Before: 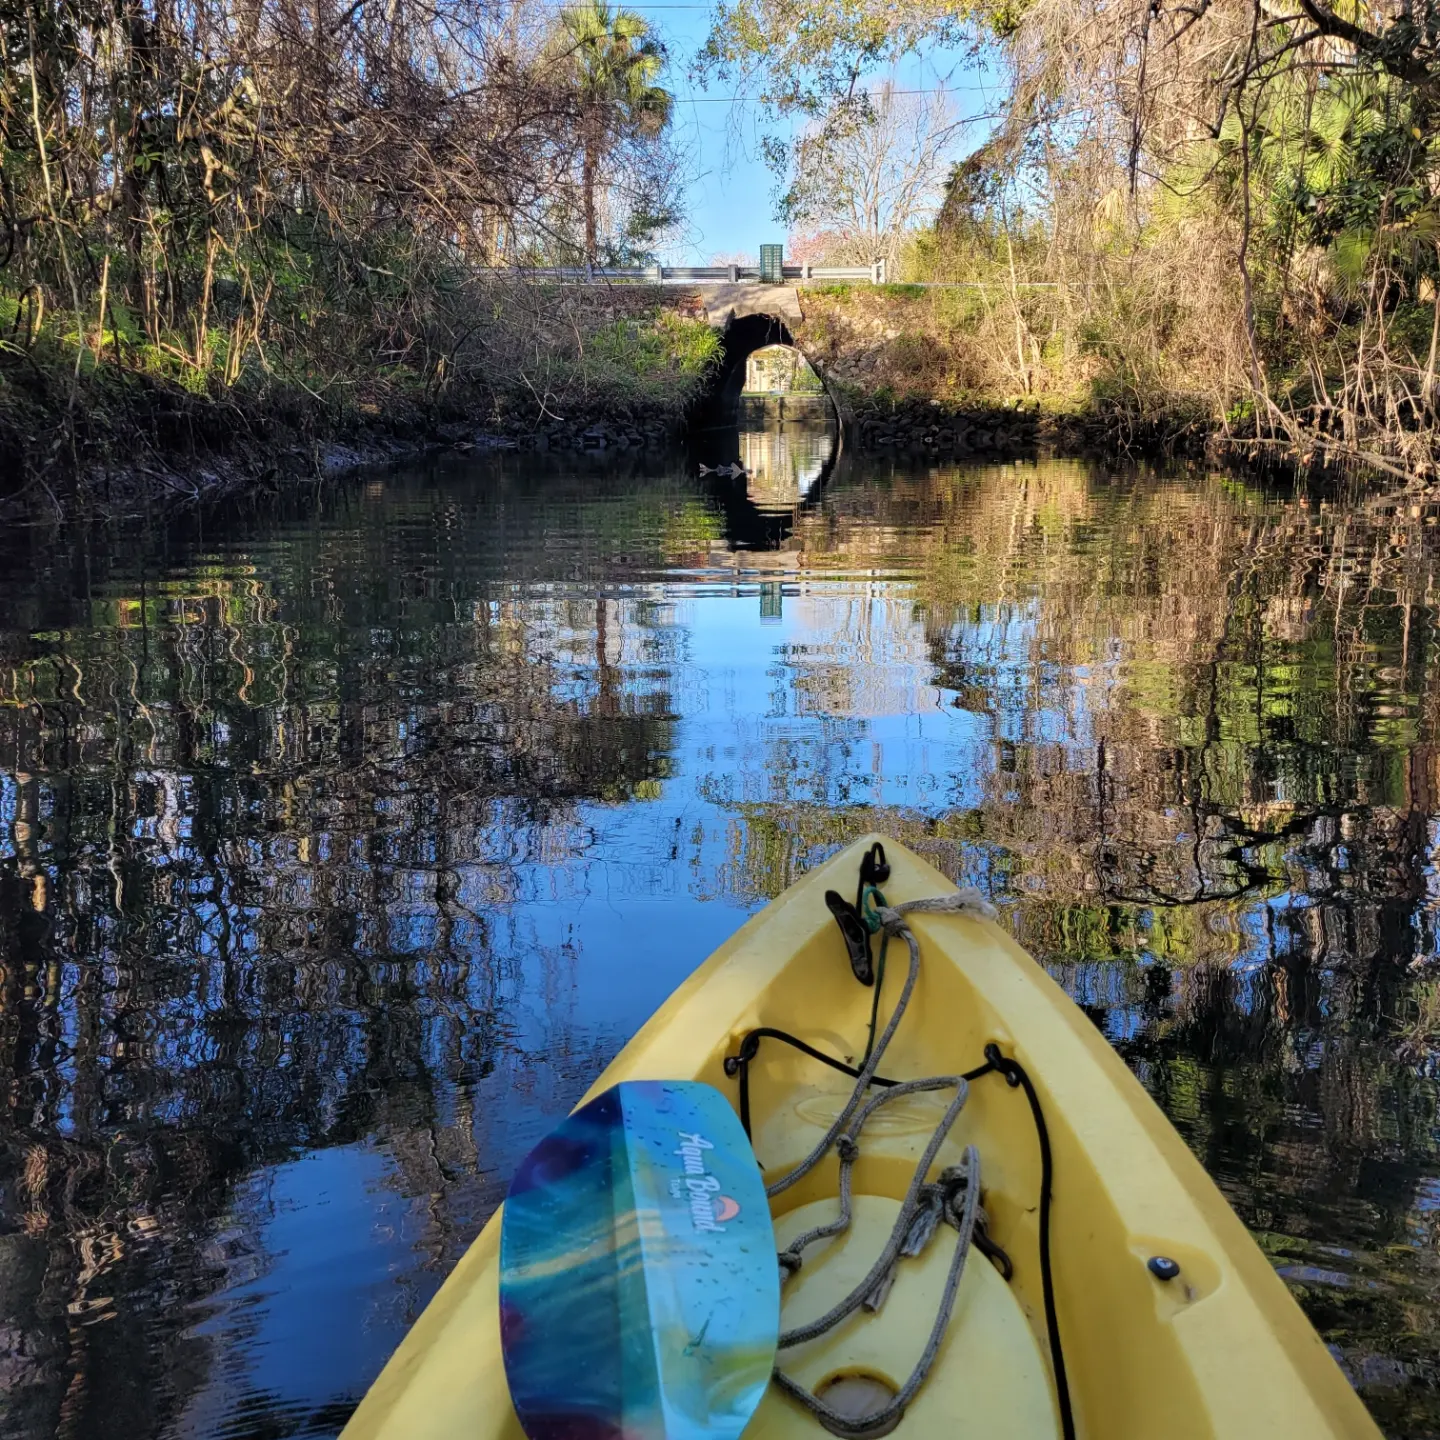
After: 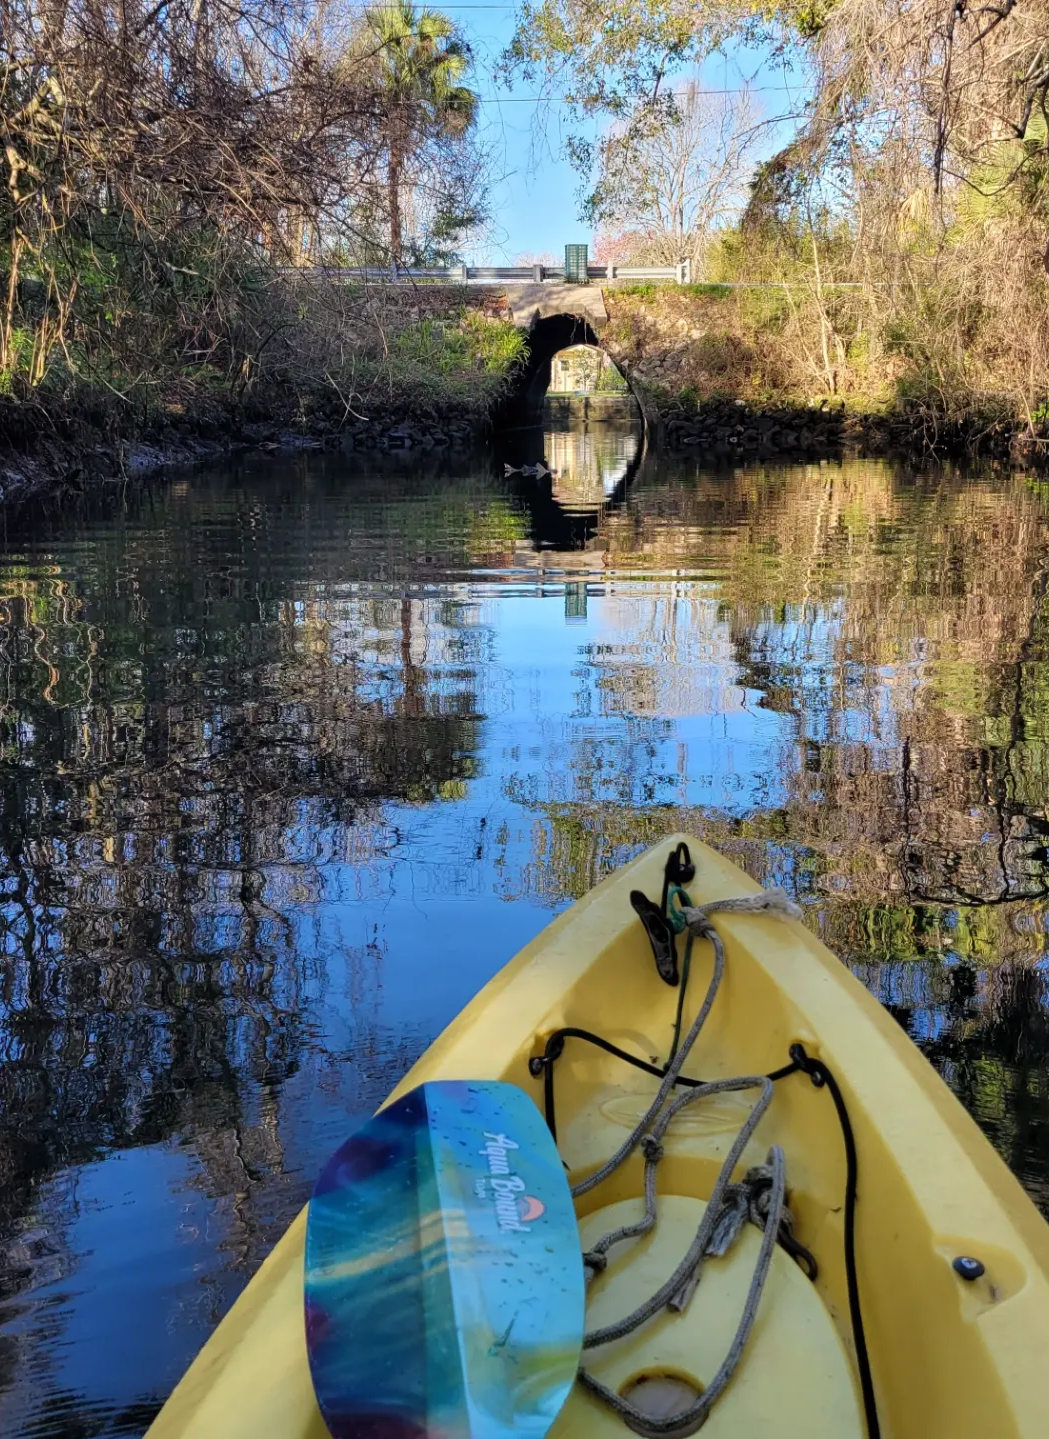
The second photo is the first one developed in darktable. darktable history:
crop: left 13.602%, right 13.497%
